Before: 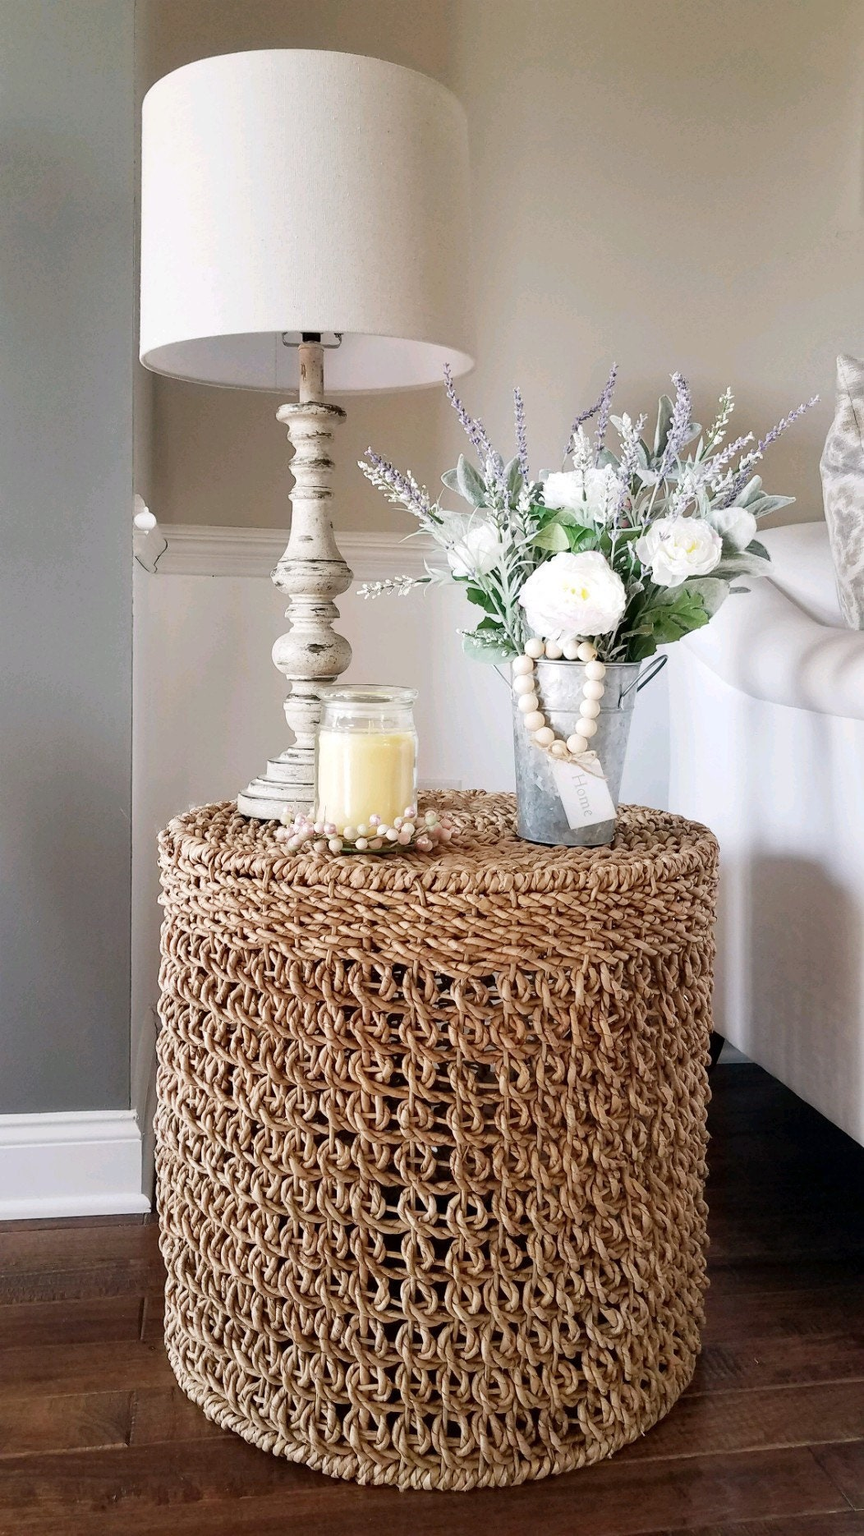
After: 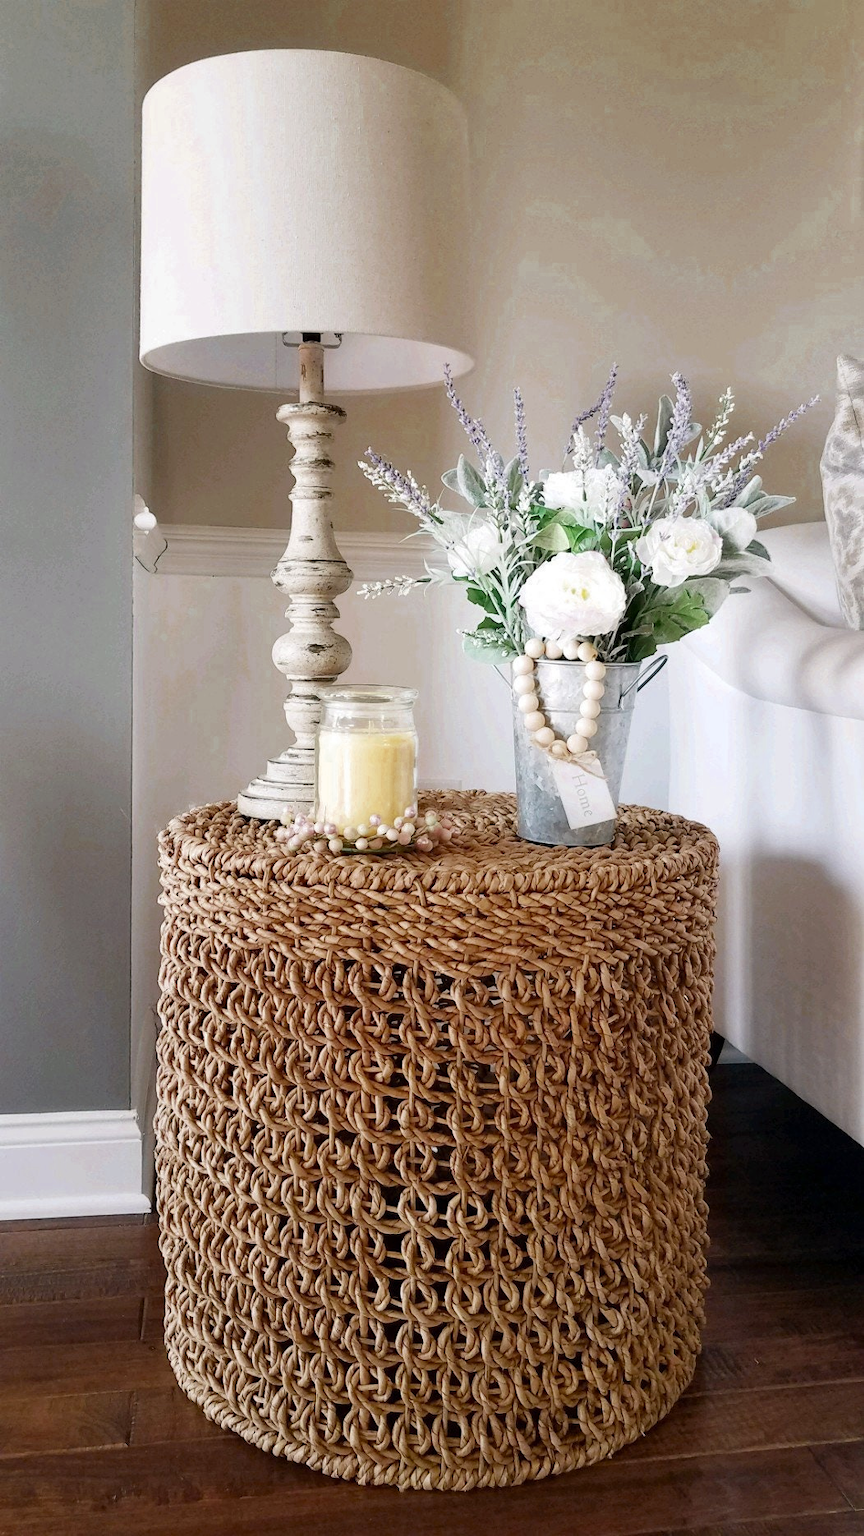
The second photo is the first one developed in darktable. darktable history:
color zones: curves: ch0 [(0.11, 0.396) (0.195, 0.36) (0.25, 0.5) (0.303, 0.412) (0.357, 0.544) (0.75, 0.5) (0.967, 0.328)]; ch1 [(0, 0.468) (0.112, 0.512) (0.202, 0.6) (0.25, 0.5) (0.307, 0.352) (0.357, 0.544) (0.75, 0.5) (0.963, 0.524)]
shadows and highlights: radius 333.05, shadows 54.78, highlights -98.53, compress 94.49%, soften with gaussian
